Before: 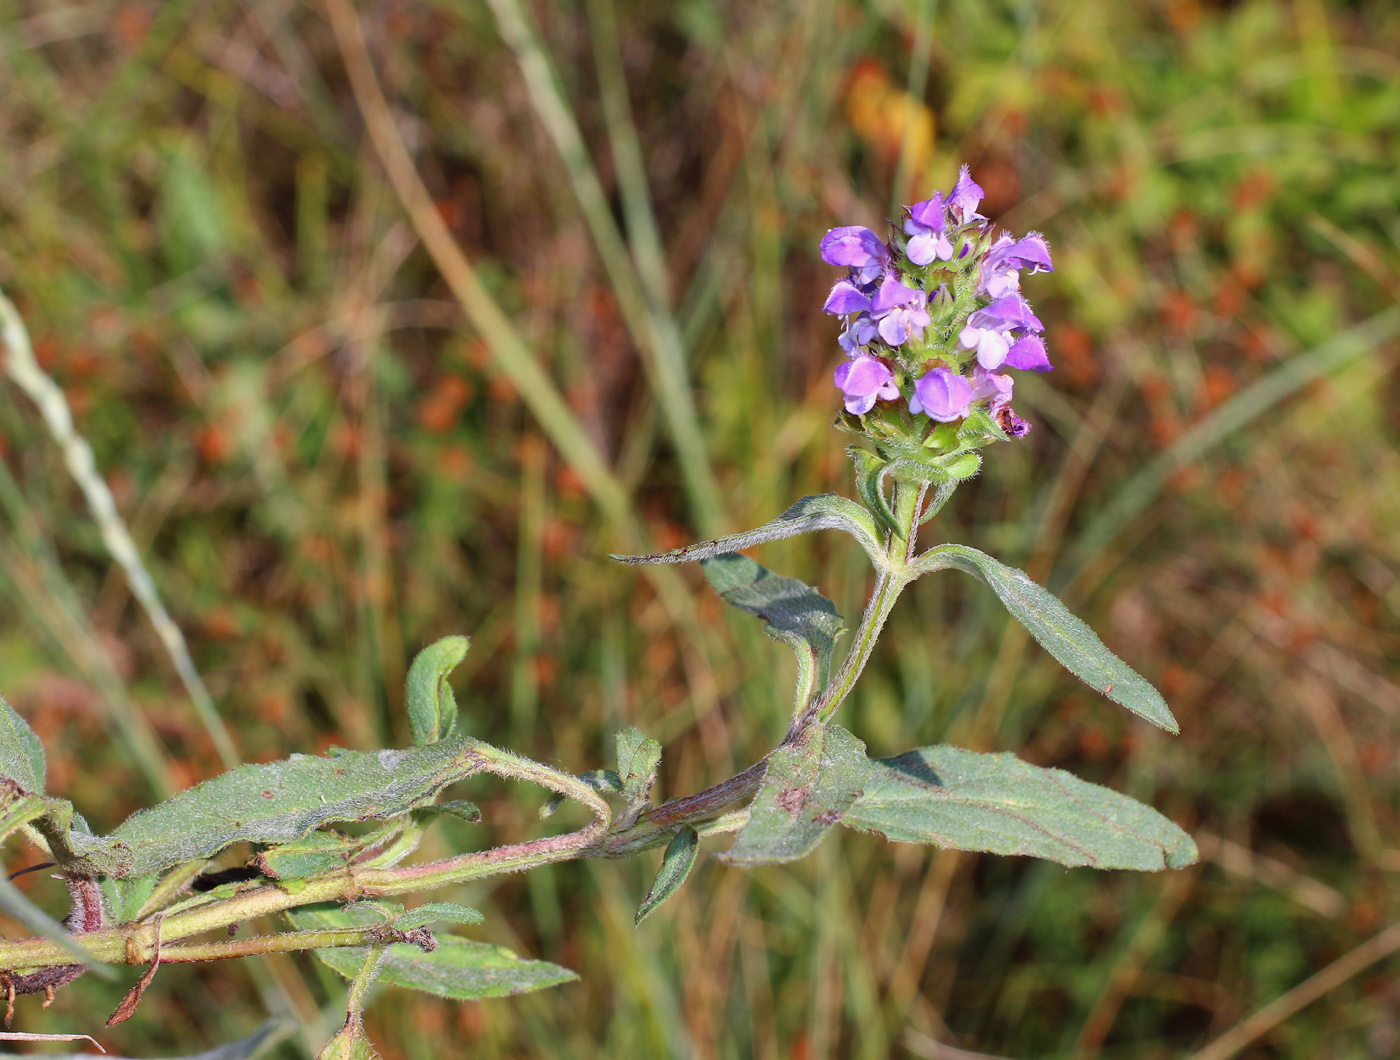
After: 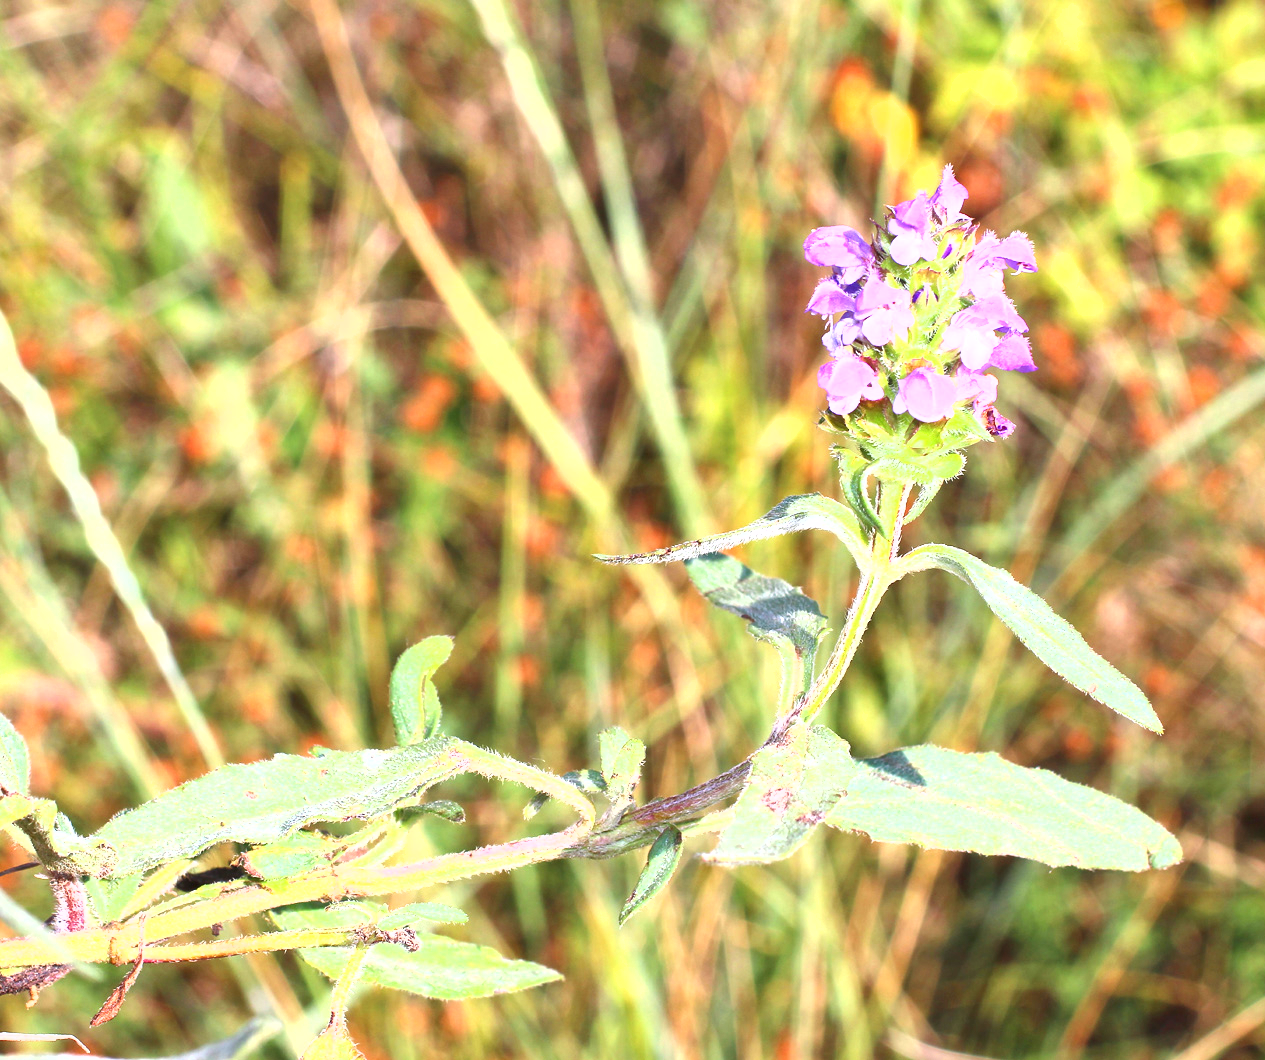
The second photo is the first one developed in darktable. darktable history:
crop and rotate: left 1.179%, right 8.428%
exposure: black level correction 0, exposure 1.357 EV, compensate exposure bias true, compensate highlight preservation false
shadows and highlights: shadows 73.16, highlights -24.45, soften with gaussian
